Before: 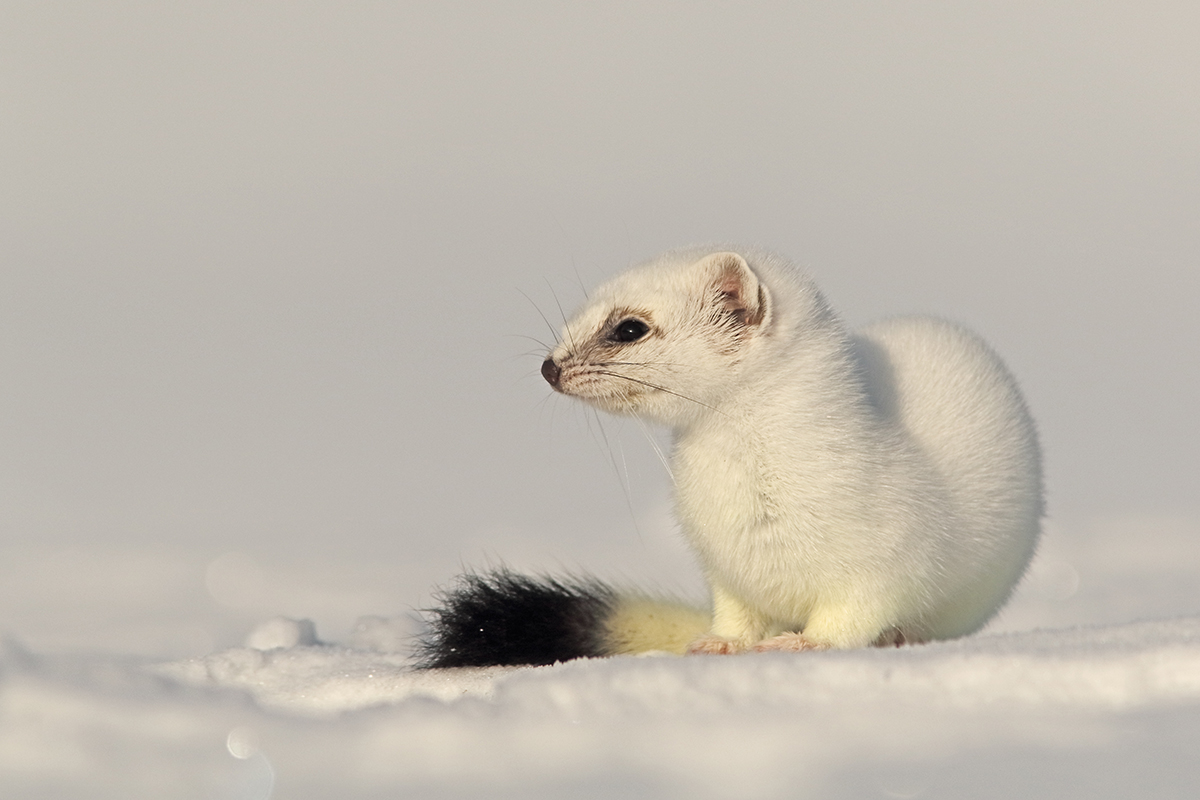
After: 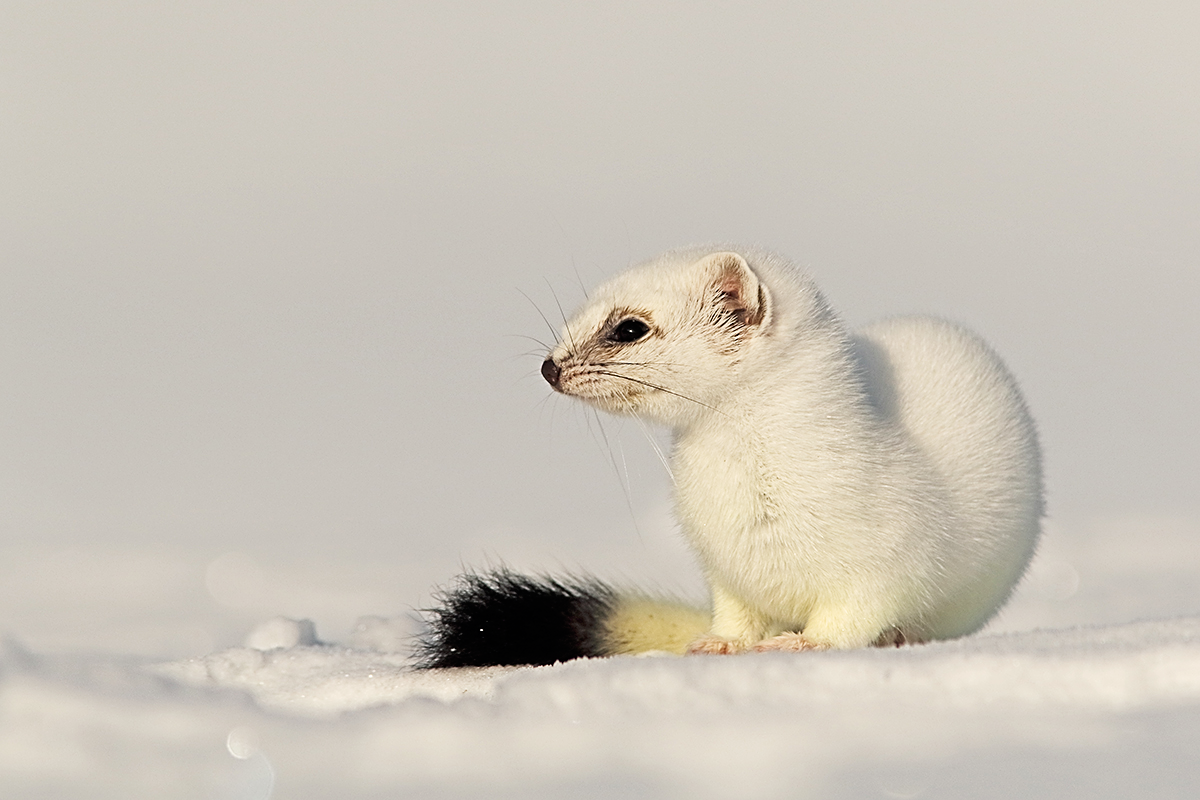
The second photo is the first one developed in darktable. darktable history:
tone curve: curves: ch0 [(0, 0) (0.118, 0.034) (0.182, 0.124) (0.265, 0.214) (0.504, 0.508) (0.783, 0.825) (1, 1)], preserve colors none
sharpen: on, module defaults
